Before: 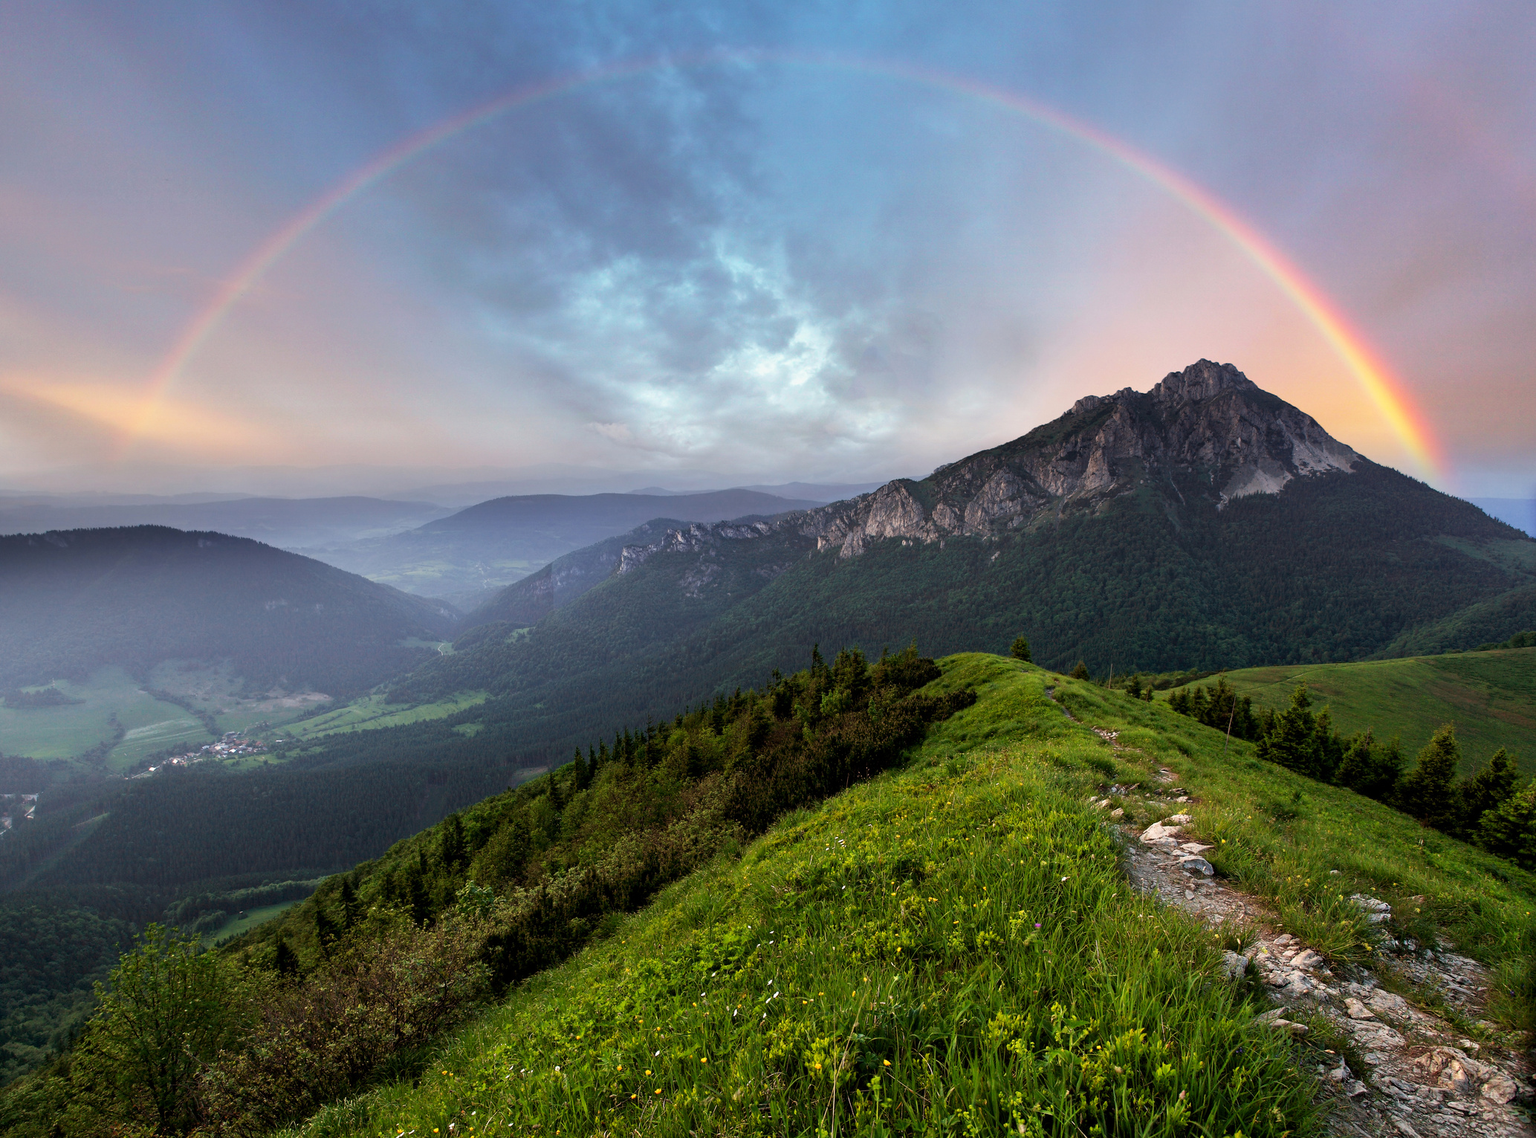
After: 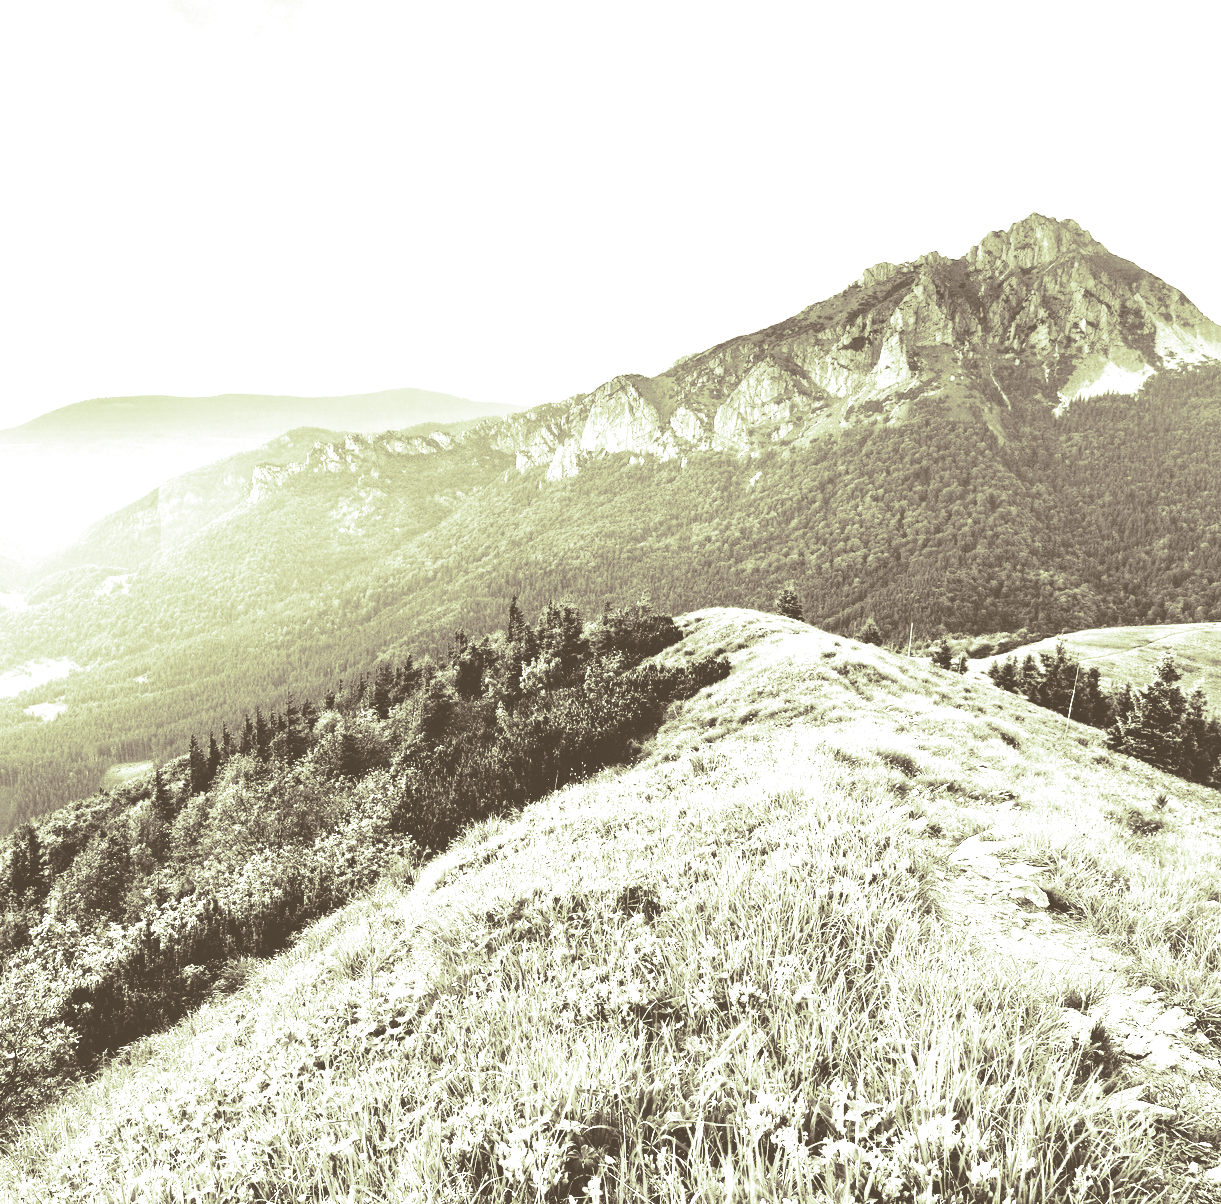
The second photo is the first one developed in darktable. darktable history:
colorize: hue 34.49°, saturation 35.33%, source mix 100%, version 1
base curve: curves: ch0 [(0, 0) (0.036, 0.025) (0.121, 0.166) (0.206, 0.329) (0.605, 0.79) (1, 1)], preserve colors none
tone equalizer: -7 EV 0.15 EV, -6 EV 0.6 EV, -5 EV 1.15 EV, -4 EV 1.33 EV, -3 EV 1.15 EV, -2 EV 0.6 EV, -1 EV 0.15 EV, mask exposure compensation -0.5 EV
split-toning: shadows › hue 290.82°, shadows › saturation 0.34, highlights › saturation 0.38, balance 0, compress 50%
crop and rotate: left 28.256%, top 17.734%, right 12.656%, bottom 3.573%
